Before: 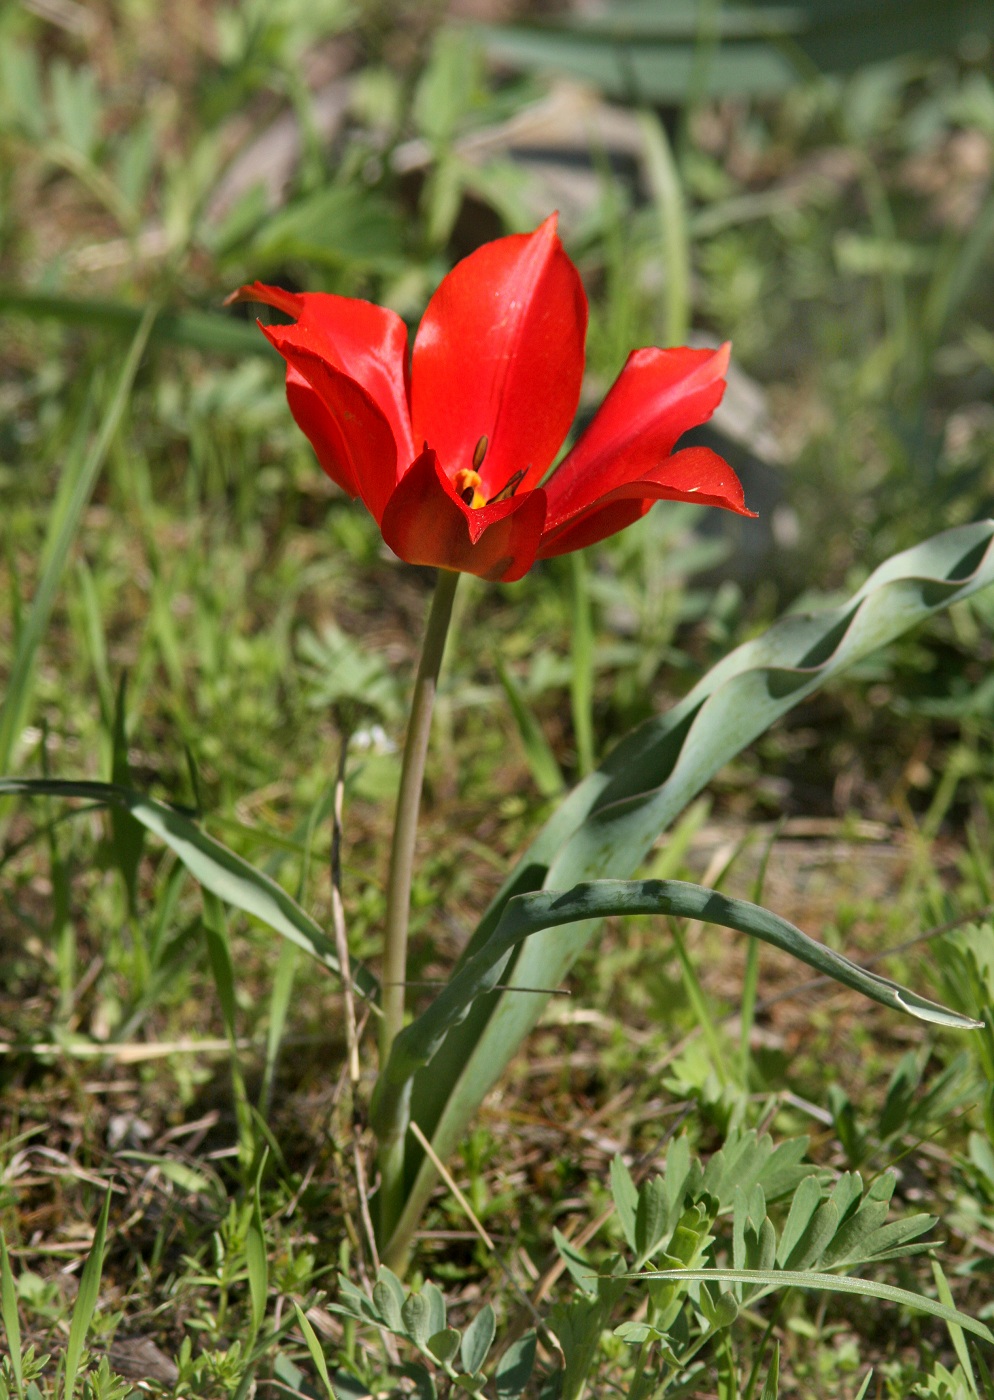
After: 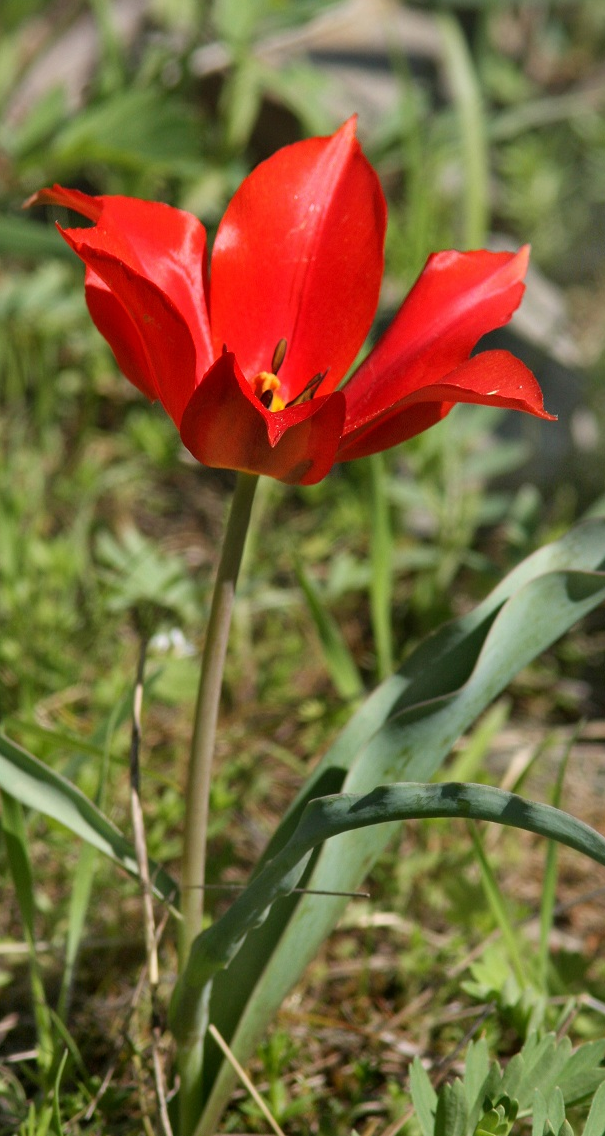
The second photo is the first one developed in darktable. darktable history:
crop: left 20.318%, top 6.953%, right 18.758%, bottom 11.884%
